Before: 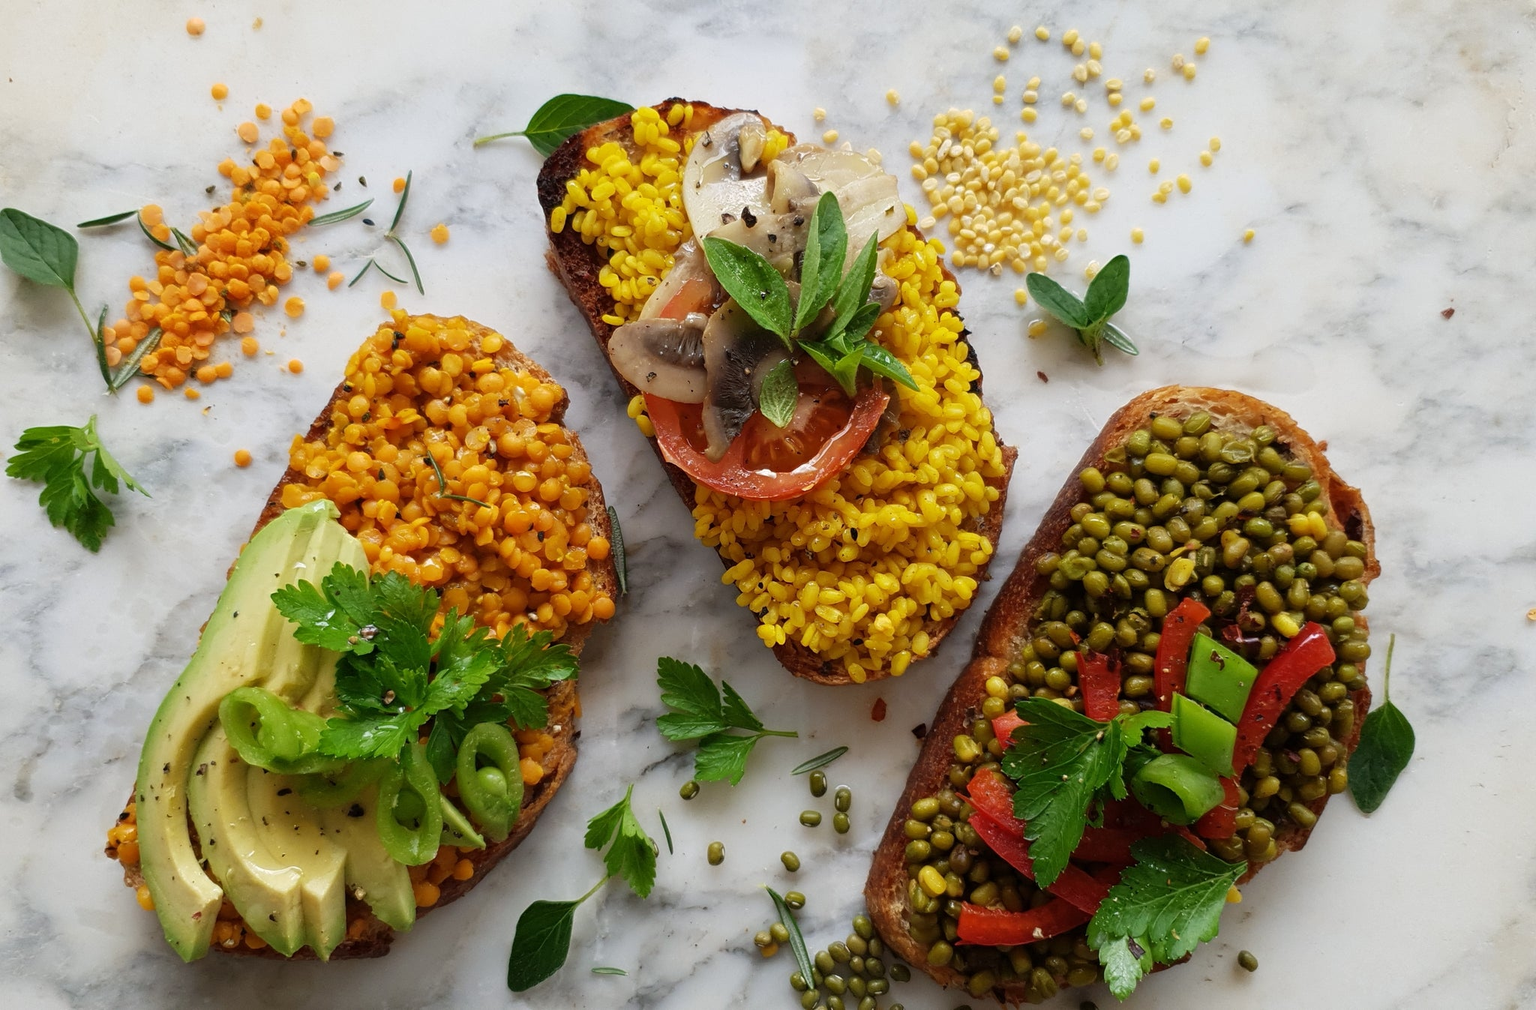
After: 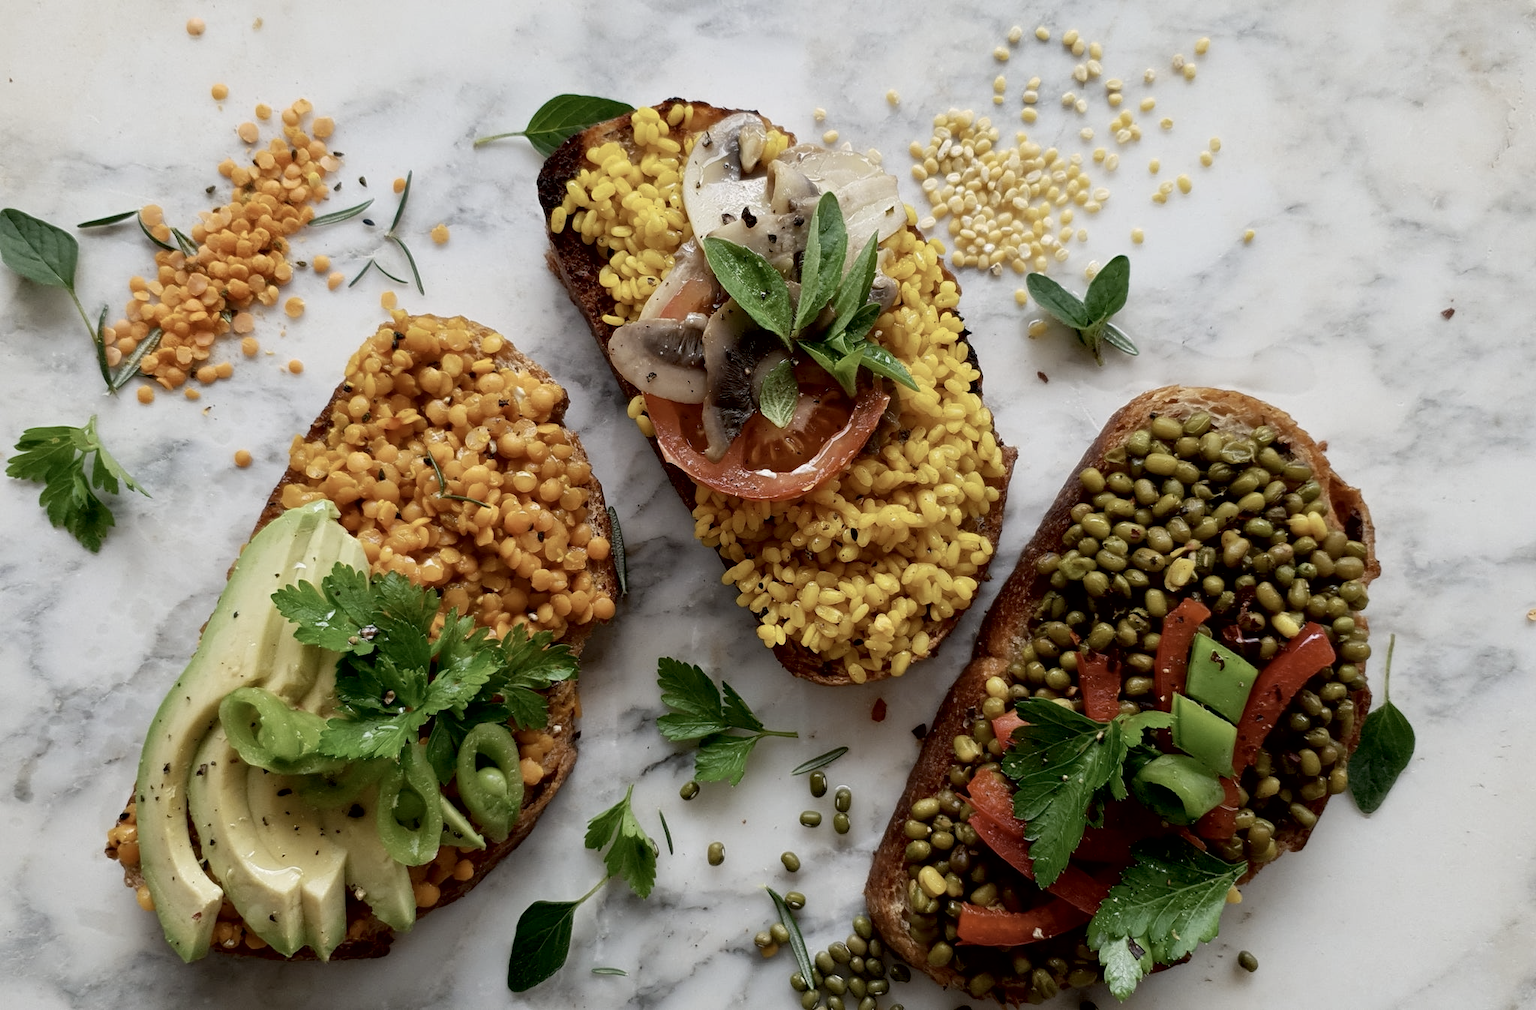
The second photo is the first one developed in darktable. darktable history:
exposure: black level correction 0.009, exposure -0.159 EV, compensate highlight preservation false
local contrast: mode bilateral grid, contrast 20, coarseness 50, detail 120%, midtone range 0.2
contrast brightness saturation: contrast 0.1, saturation -0.36
